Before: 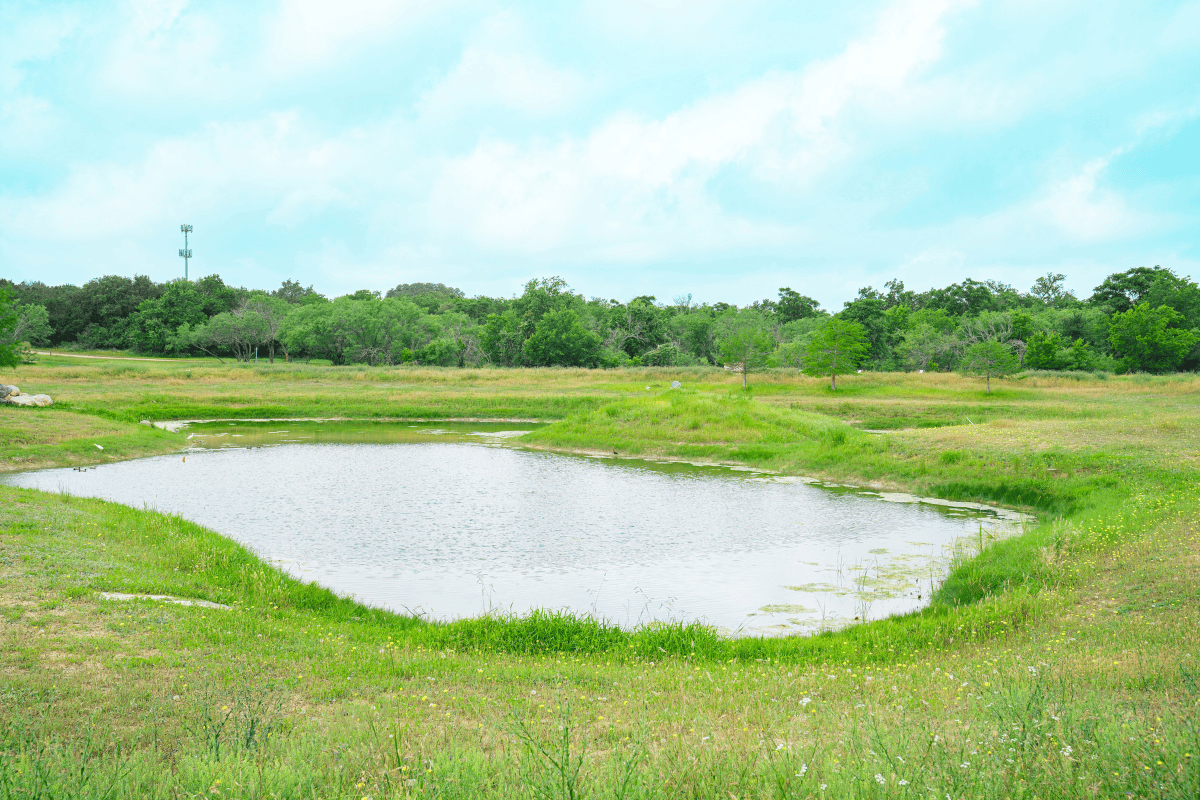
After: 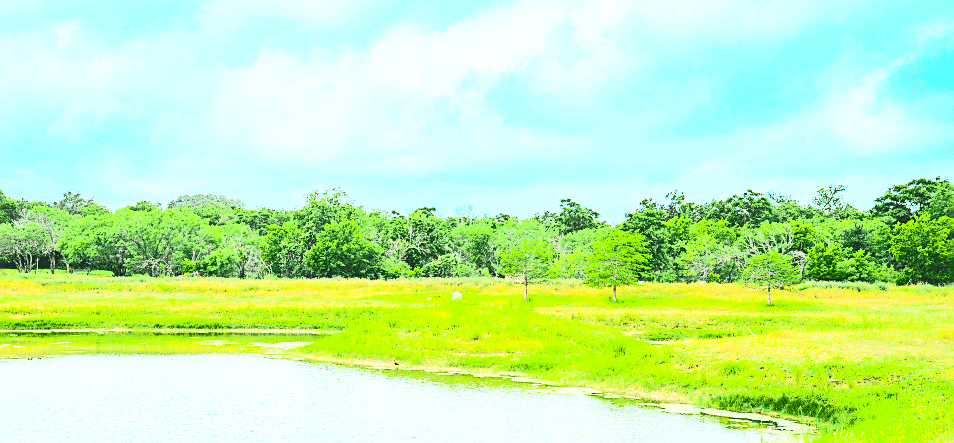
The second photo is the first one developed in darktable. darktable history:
color balance rgb: linear chroma grading › global chroma 4.914%, perceptual saturation grading › global saturation 36.321%, perceptual brilliance grading › global brilliance -4.263%, perceptual brilliance grading › highlights 24.944%, perceptual brilliance grading › mid-tones 7.355%, perceptual brilliance grading › shadows -4.752%
sharpen: amount 0.739
crop: left 18.288%, top 11.127%, right 2.159%, bottom 33.444%
tone curve: curves: ch0 [(0, 0.098) (0.262, 0.324) (0.421, 0.59) (0.54, 0.803) (0.725, 0.922) (0.99, 0.974)], color space Lab, independent channels, preserve colors none
